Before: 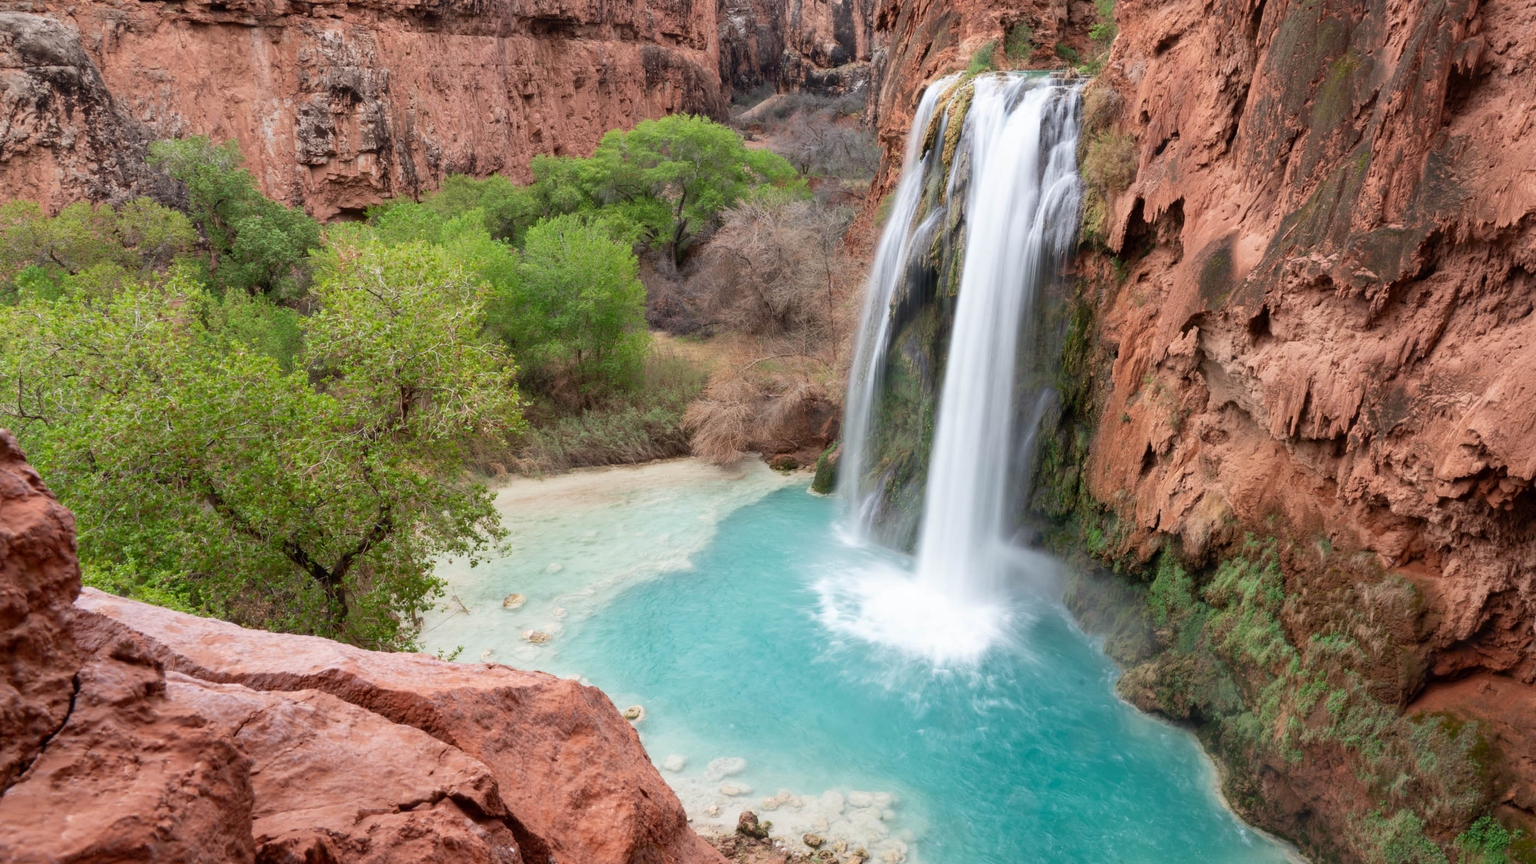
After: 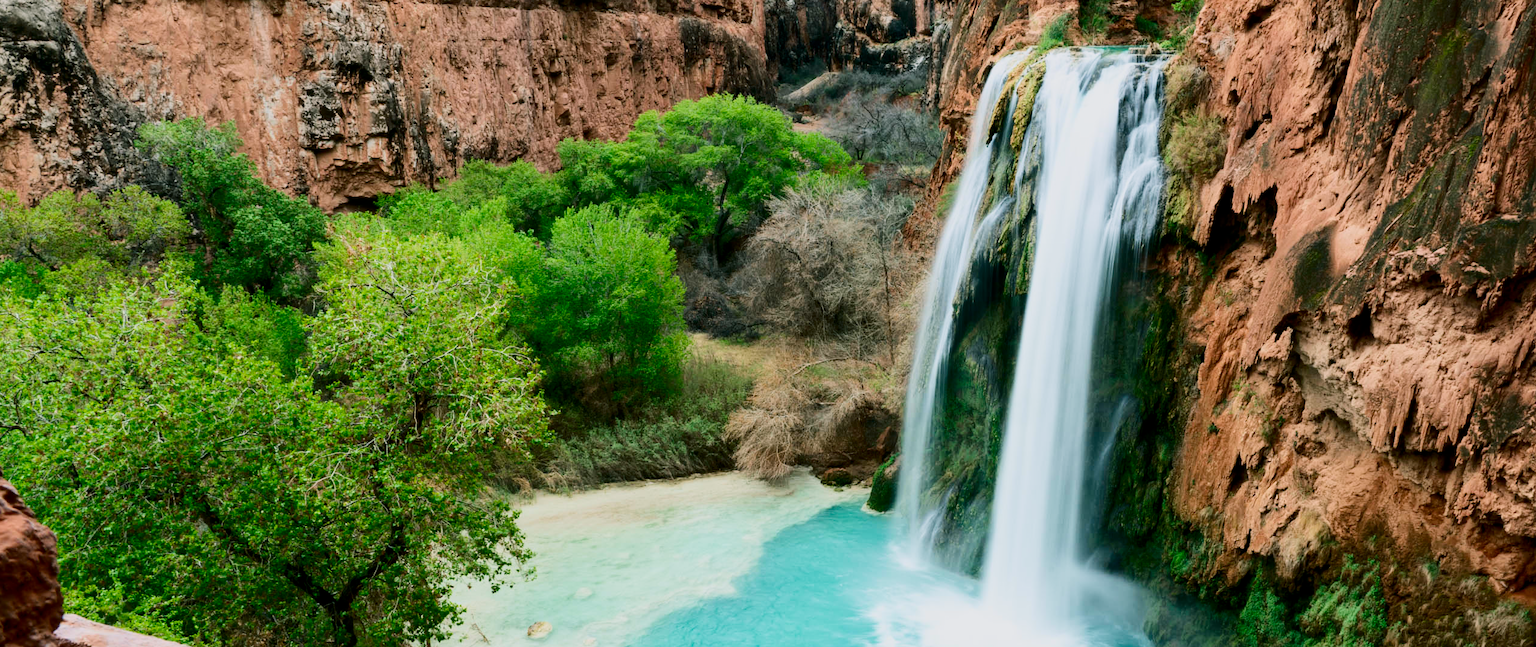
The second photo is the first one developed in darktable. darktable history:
filmic rgb: black relative exposure -7.65 EV, white relative exposure 4.56 EV, threshold 3.05 EV, hardness 3.61, color science v4 (2020), enable highlight reconstruction true
color balance rgb: power › chroma 2.138%, power › hue 164.69°, perceptual saturation grading › global saturation 19.446%, global vibrance 4.93%
local contrast: mode bilateral grid, contrast 20, coarseness 51, detail 101%, midtone range 0.2
contrast brightness saturation: contrast 0.315, brightness -0.077, saturation 0.172
crop: left 1.584%, top 3.401%, right 7.54%, bottom 28.479%
